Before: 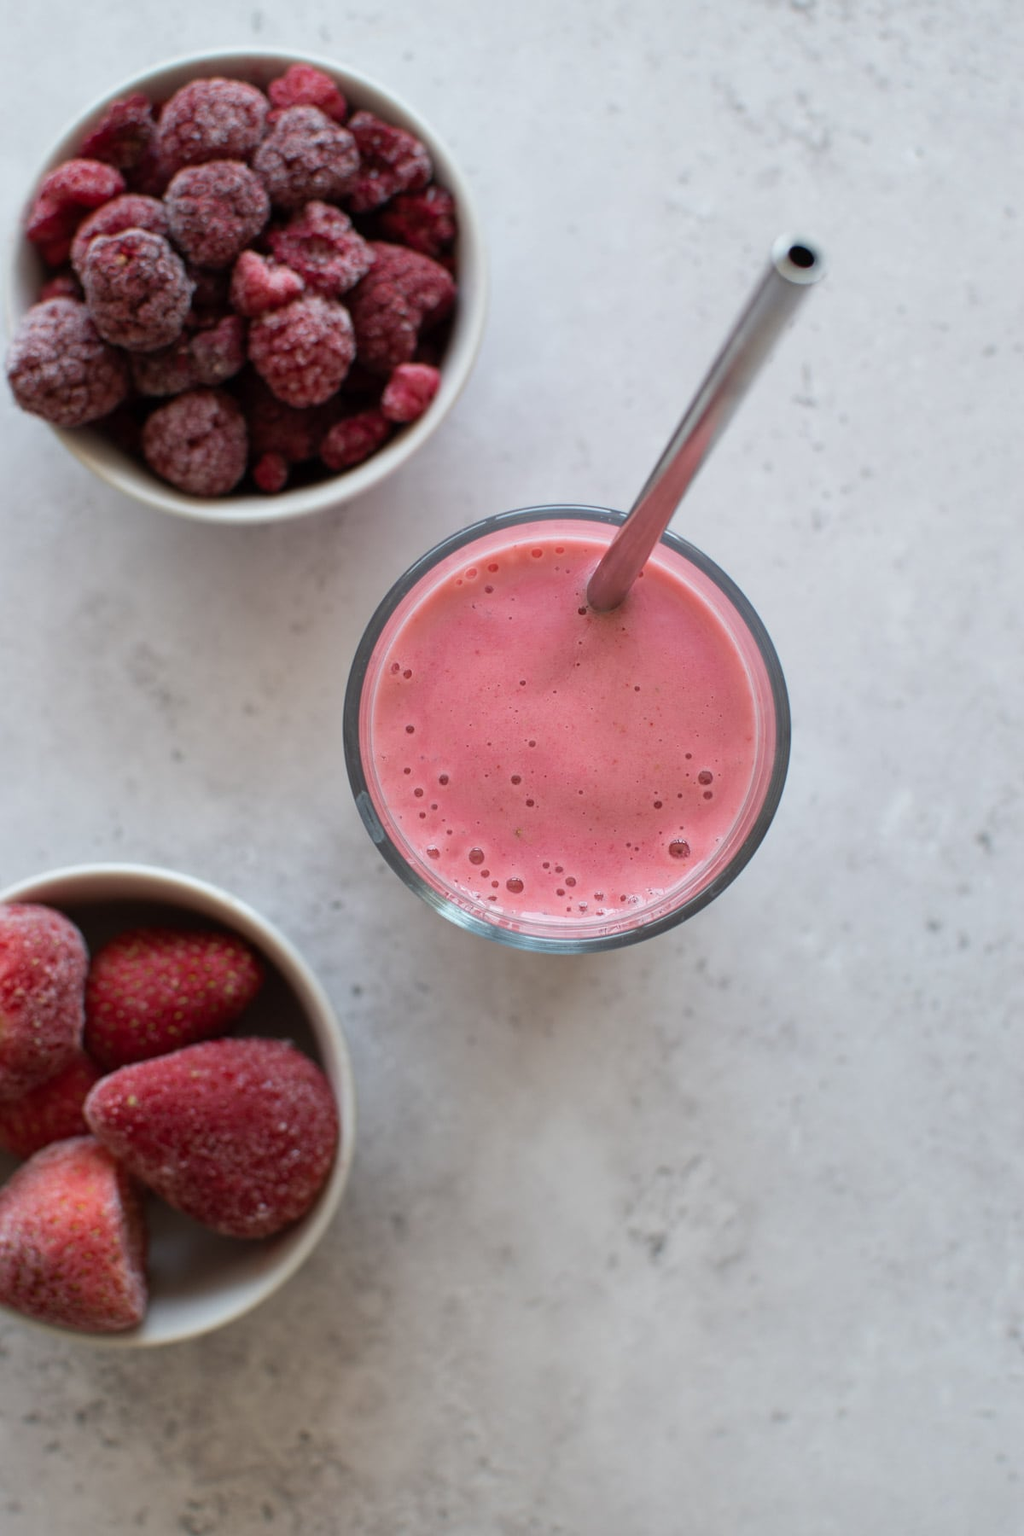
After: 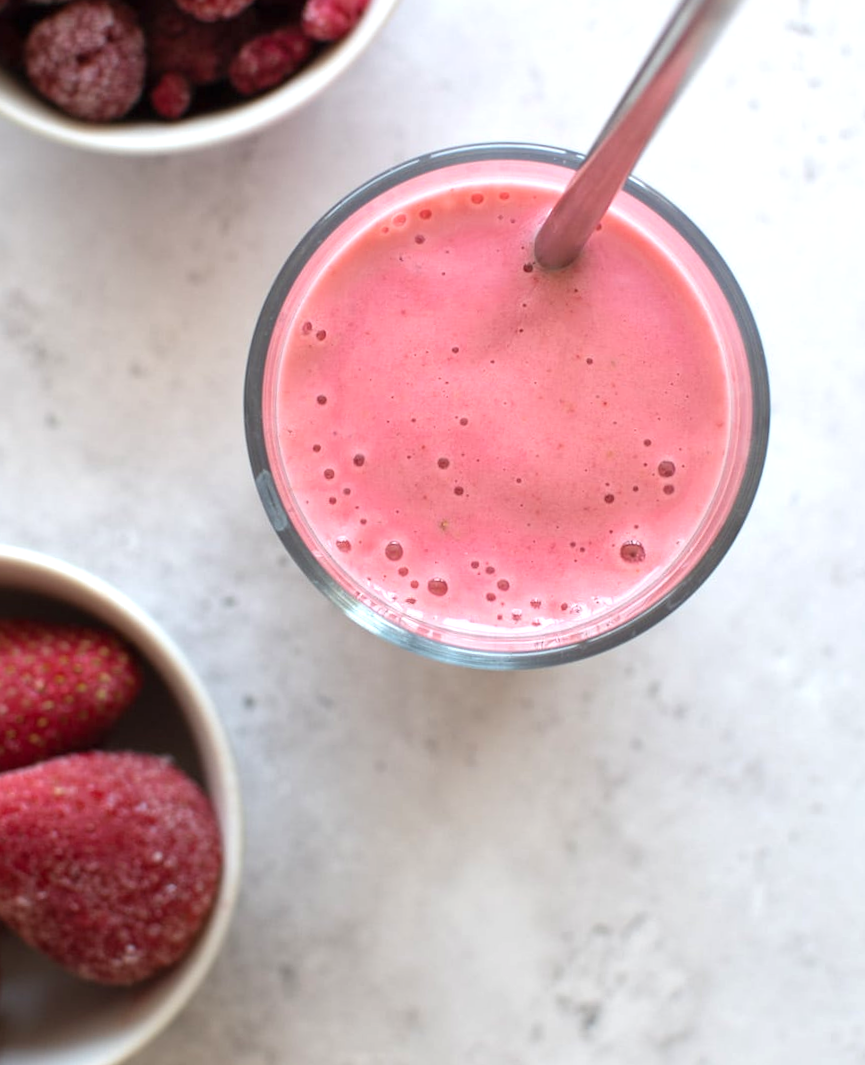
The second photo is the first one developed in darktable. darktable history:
rotate and perspective: rotation -1.32°, lens shift (horizontal) -0.031, crop left 0.015, crop right 0.985, crop top 0.047, crop bottom 0.982
crop and rotate: angle -3.37°, left 9.79%, top 20.73%, right 12.42%, bottom 11.82%
exposure: black level correction 0, exposure 0.7 EV, compensate exposure bias true, compensate highlight preservation false
